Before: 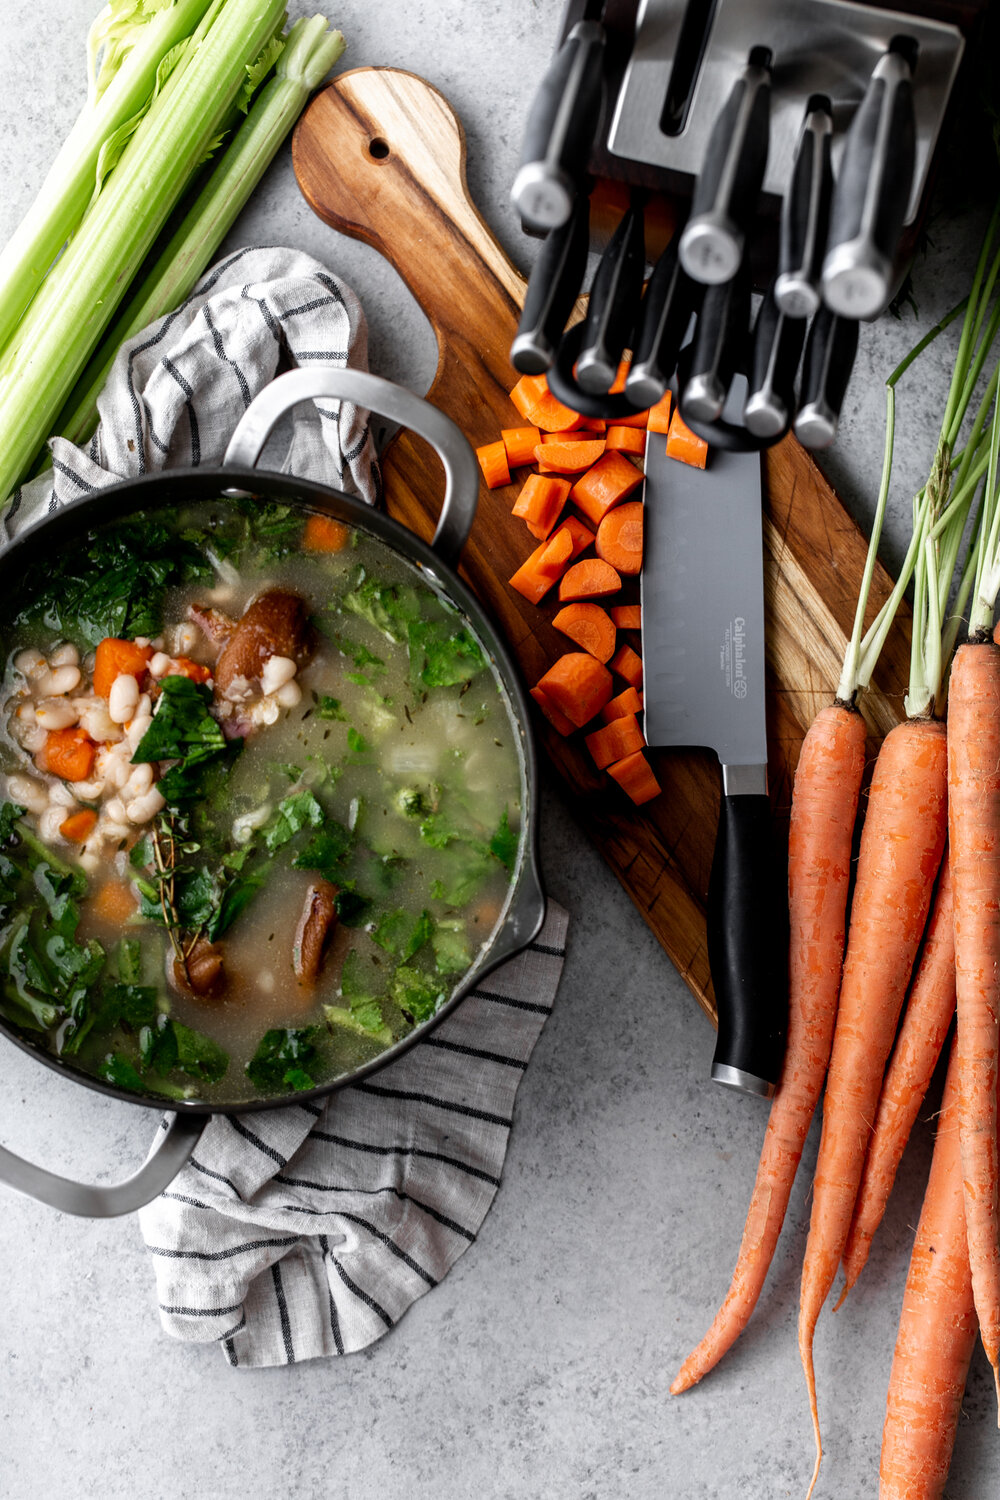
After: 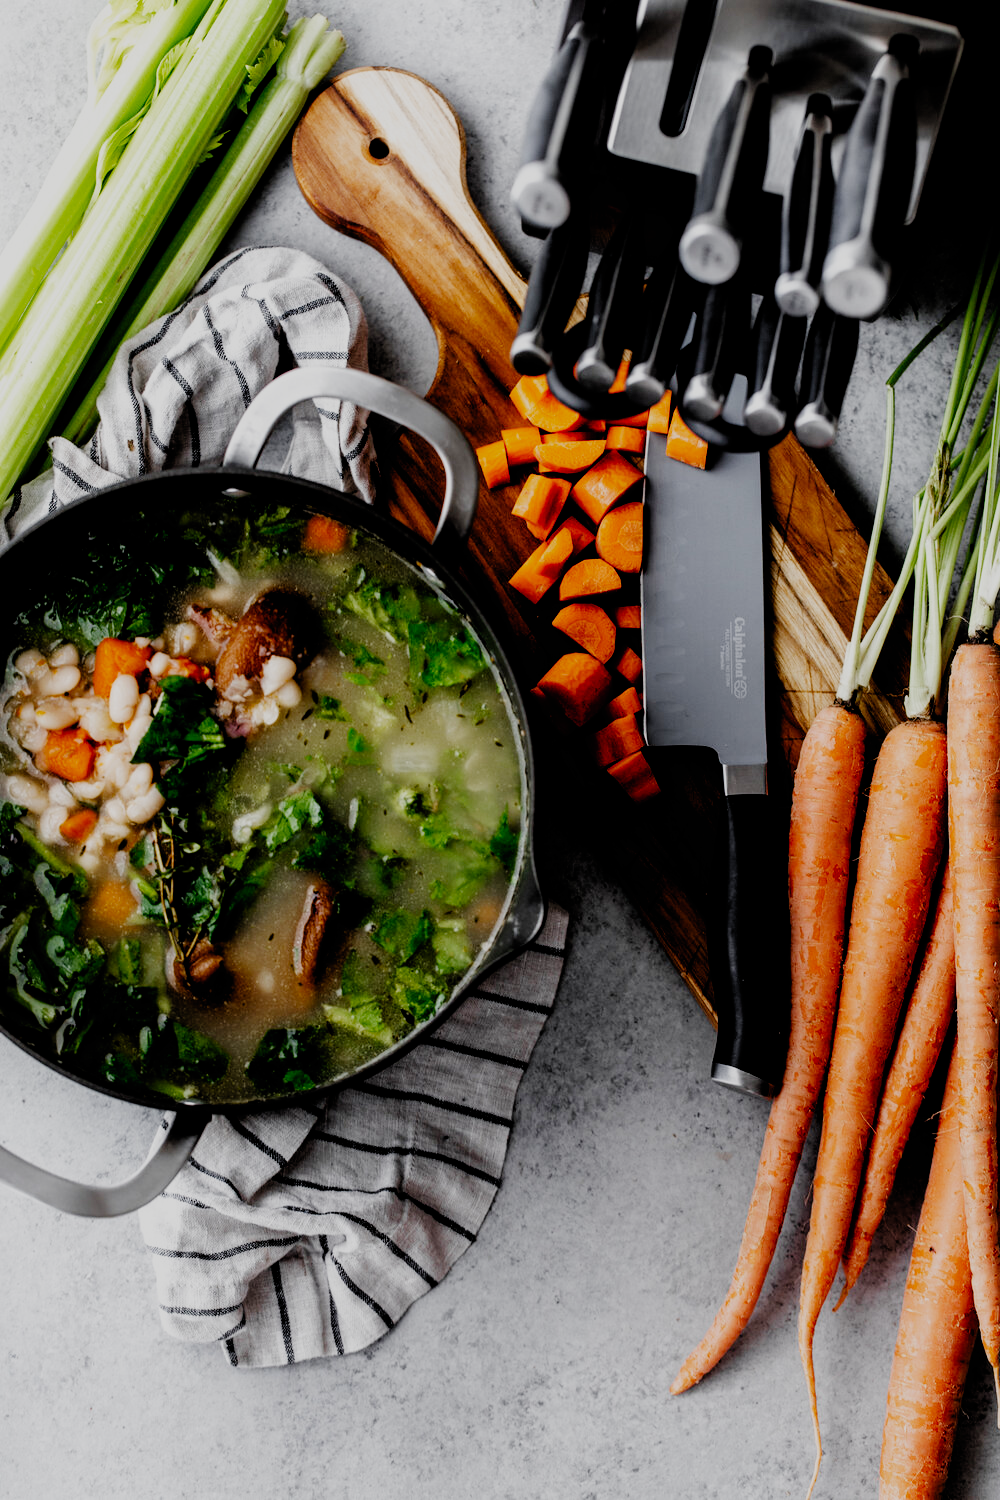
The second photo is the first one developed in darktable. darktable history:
filmic rgb: black relative exposure -4.14 EV, white relative exposure 5.13 EV, hardness 2.03, contrast 1.177, add noise in highlights 0.002, preserve chrominance no, color science v3 (2019), use custom middle-gray values true, contrast in highlights soft
